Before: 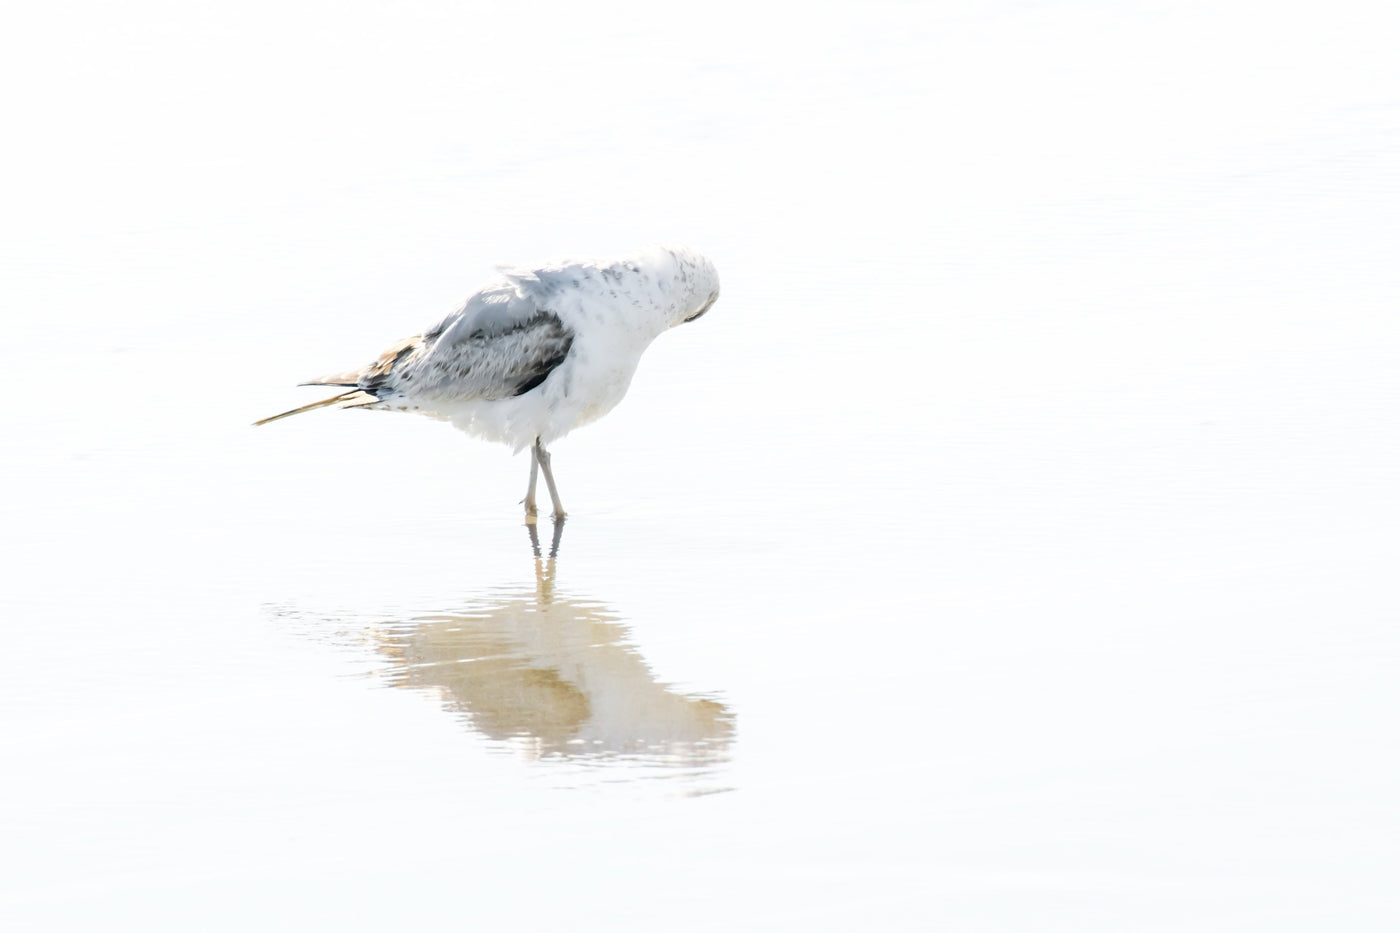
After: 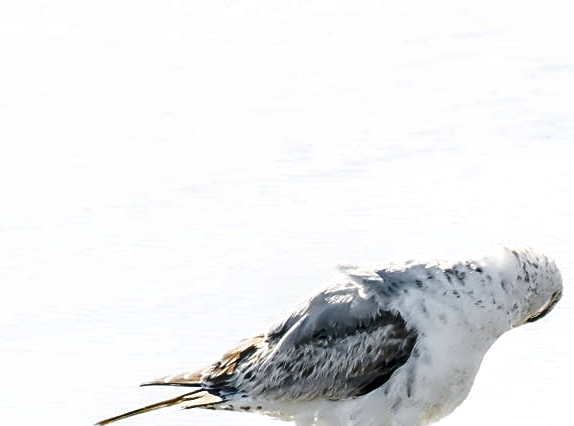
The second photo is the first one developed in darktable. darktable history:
sharpen: on, module defaults
crop and rotate: left 11.25%, top 0.108%, right 47.709%, bottom 54.196%
shadows and highlights: soften with gaussian
local contrast: detail 130%
